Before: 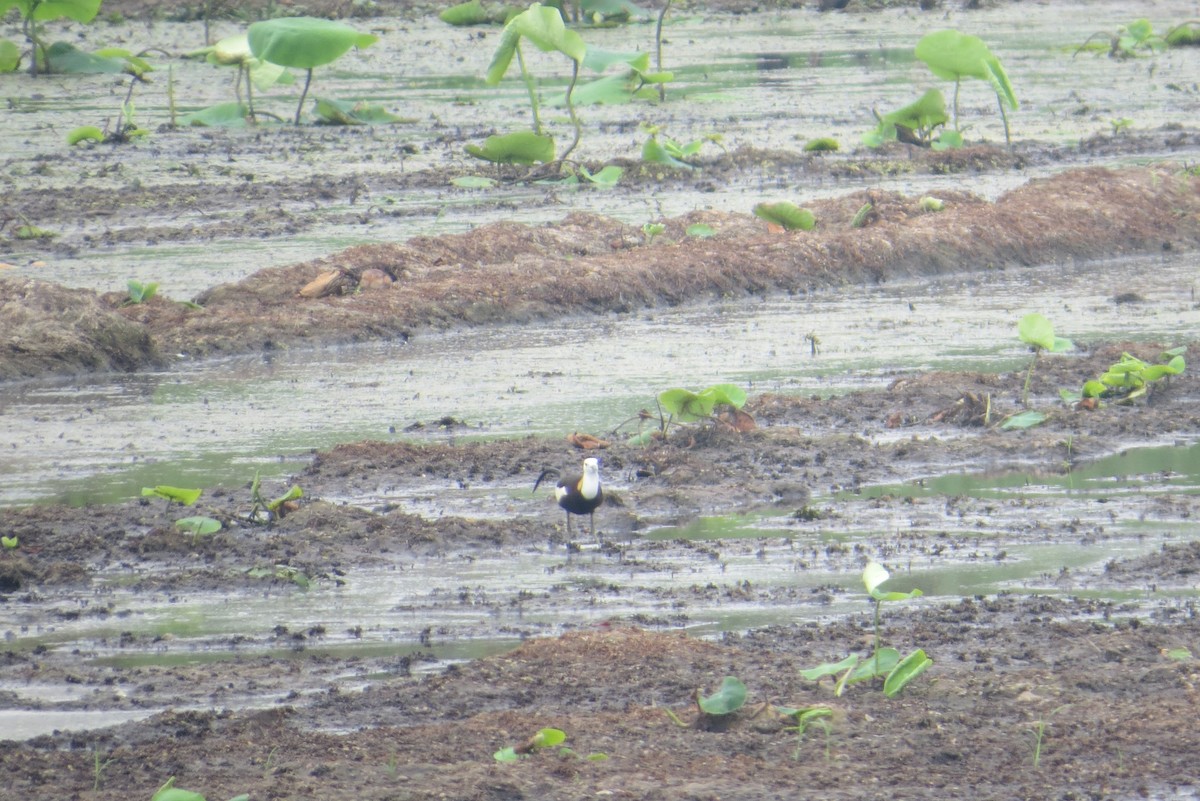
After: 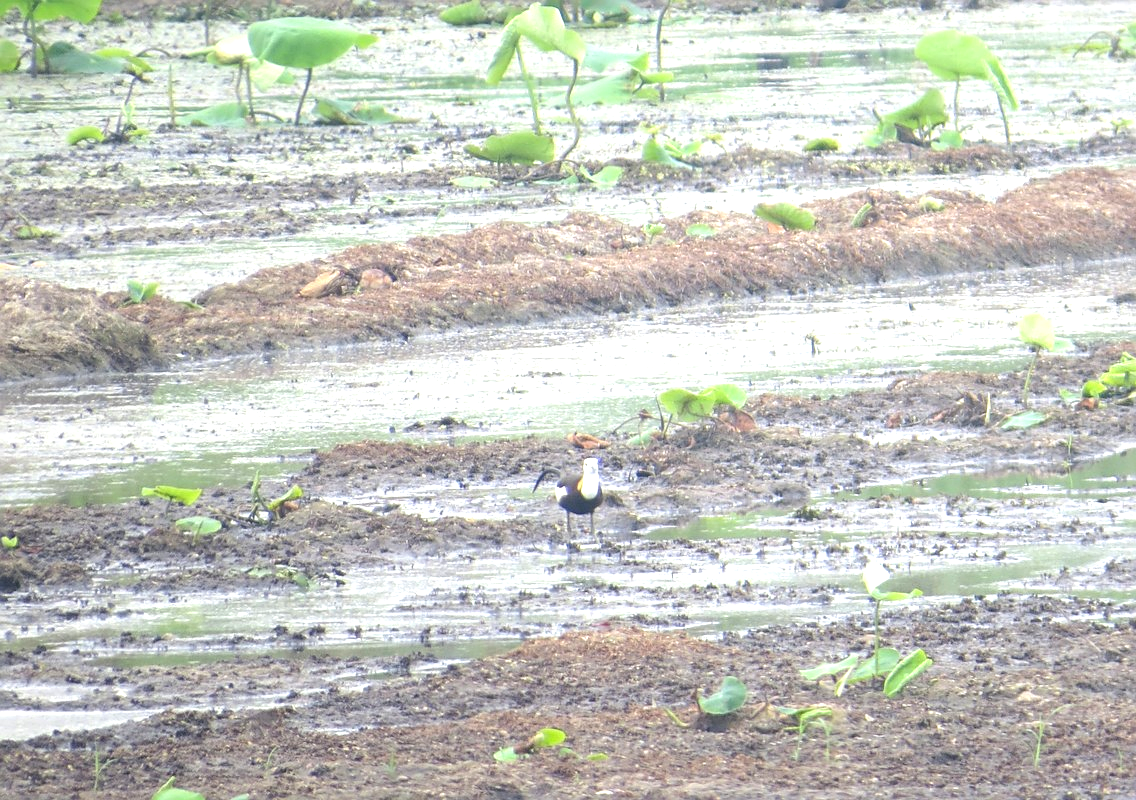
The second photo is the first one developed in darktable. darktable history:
crop and rotate: left 0%, right 5.294%
tone equalizer: edges refinement/feathering 500, mask exposure compensation -1.57 EV, preserve details no
contrast brightness saturation: saturation 0.104
exposure: black level correction -0.002, exposure 0.714 EV, compensate exposure bias true, compensate highlight preservation false
sharpen: on, module defaults
